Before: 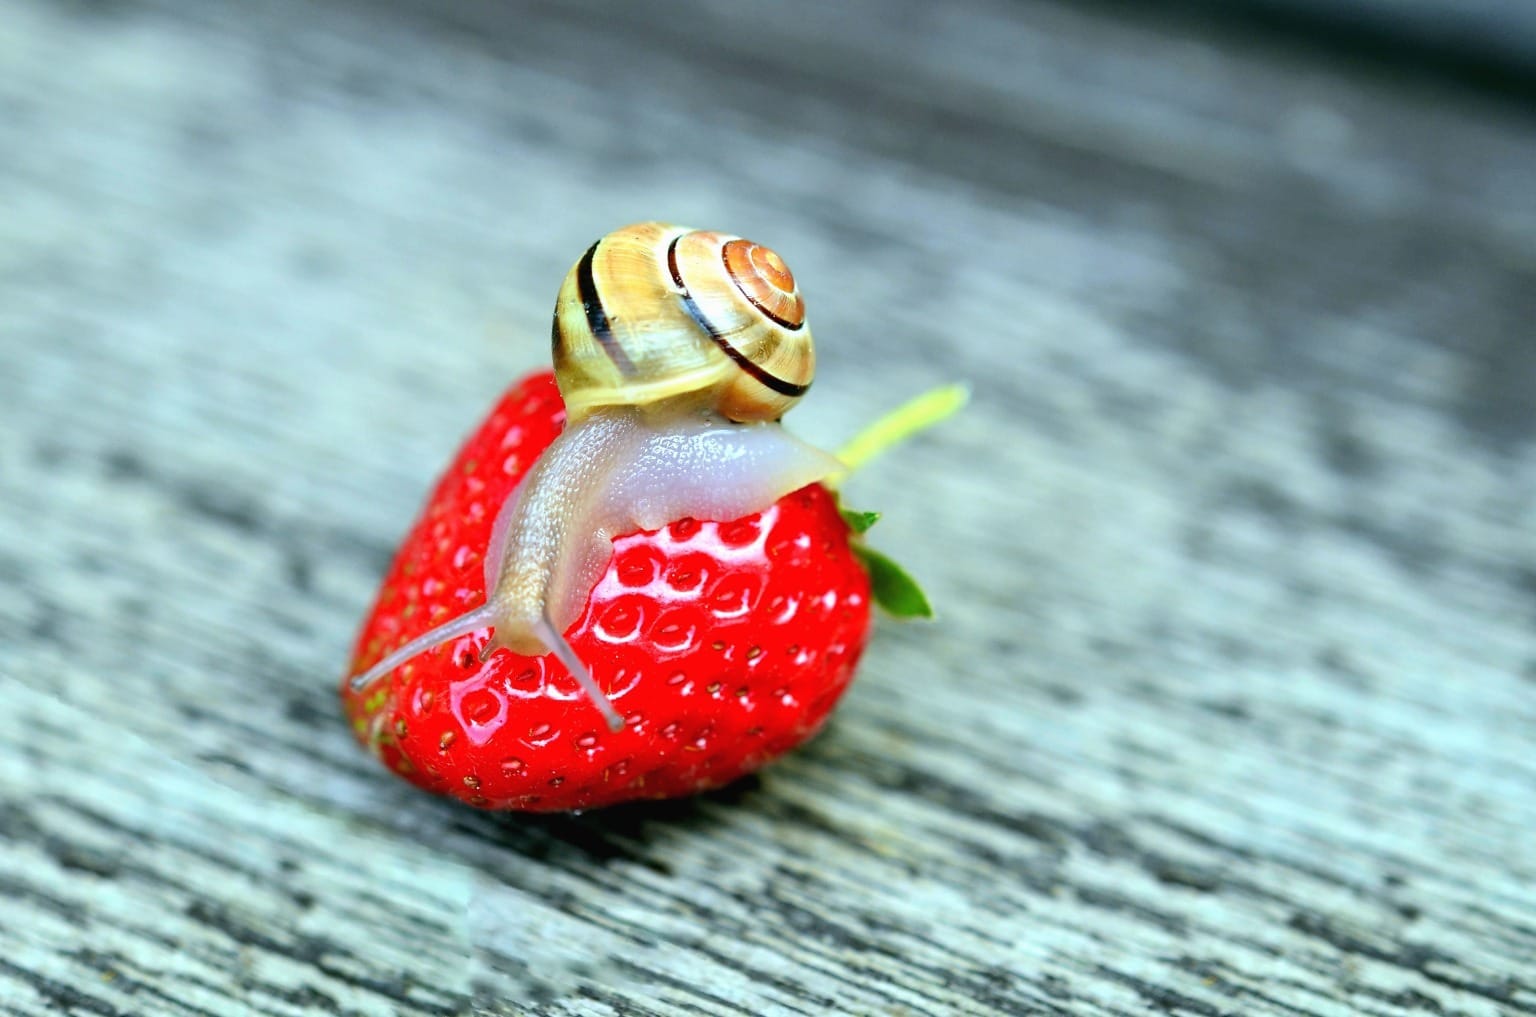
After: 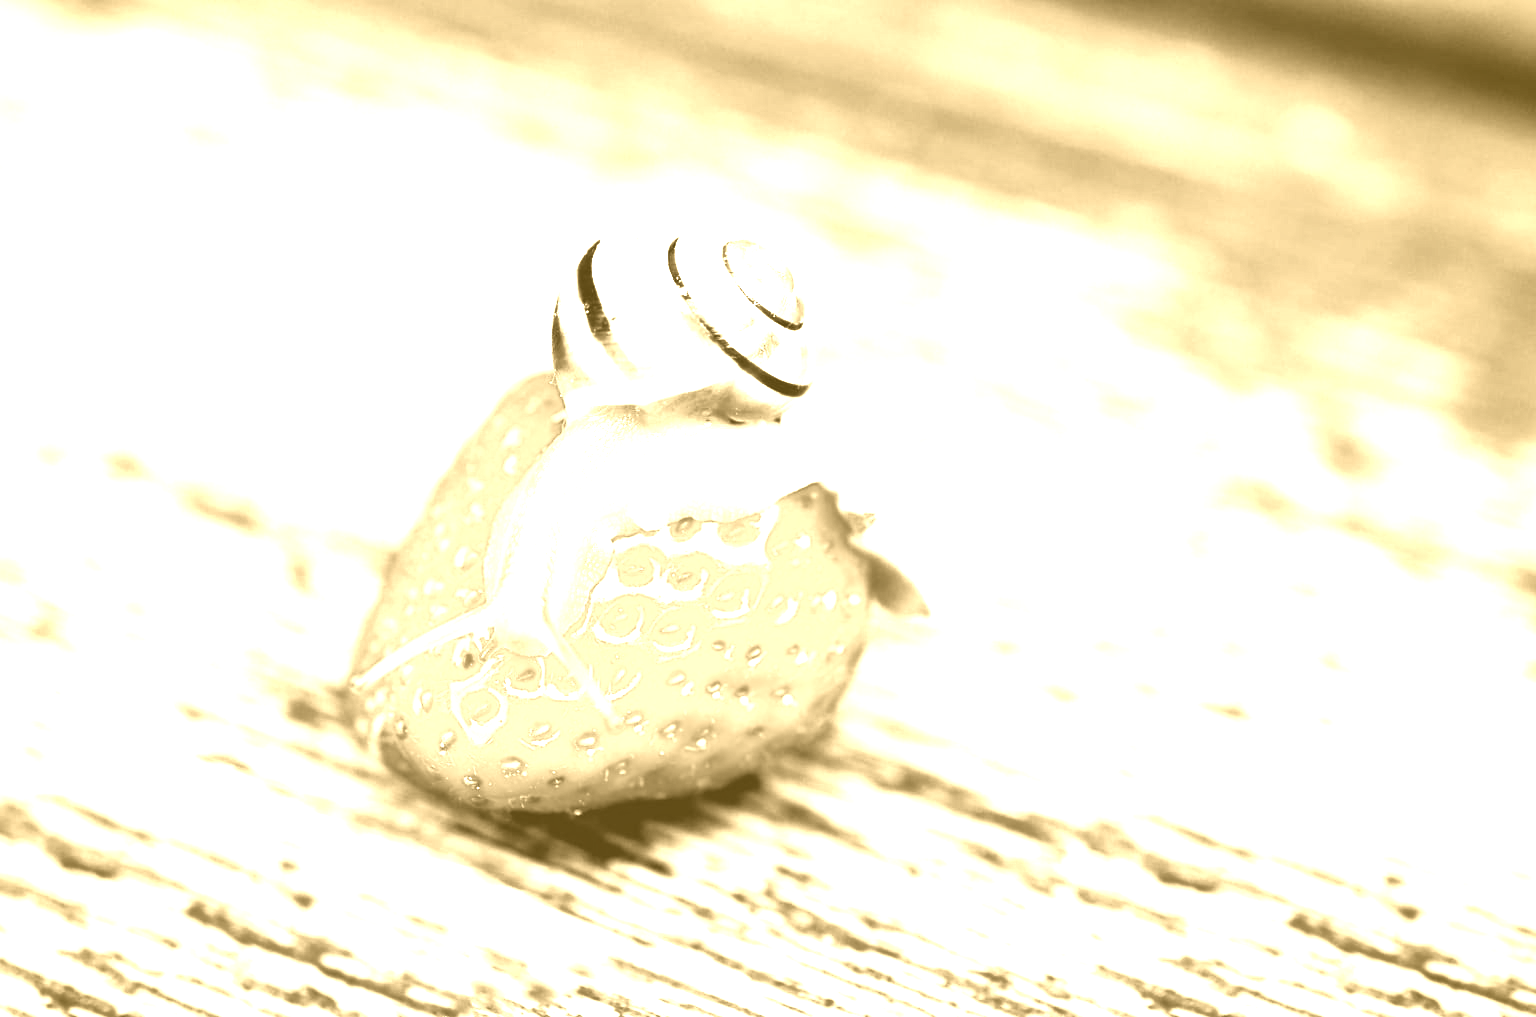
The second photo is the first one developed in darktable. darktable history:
rgb curve: curves: ch2 [(0, 0) (0.567, 0.512) (1, 1)], mode RGB, independent channels
shadows and highlights: shadows 37.27, highlights -28.18, soften with gaussian
exposure: exposure 1.16 EV, compensate exposure bias true, compensate highlight preservation false
colorize: hue 36°, source mix 100%
vignetting: brightness -0.233, saturation 0.141
contrast brightness saturation: contrast 0.1, saturation -0.36
